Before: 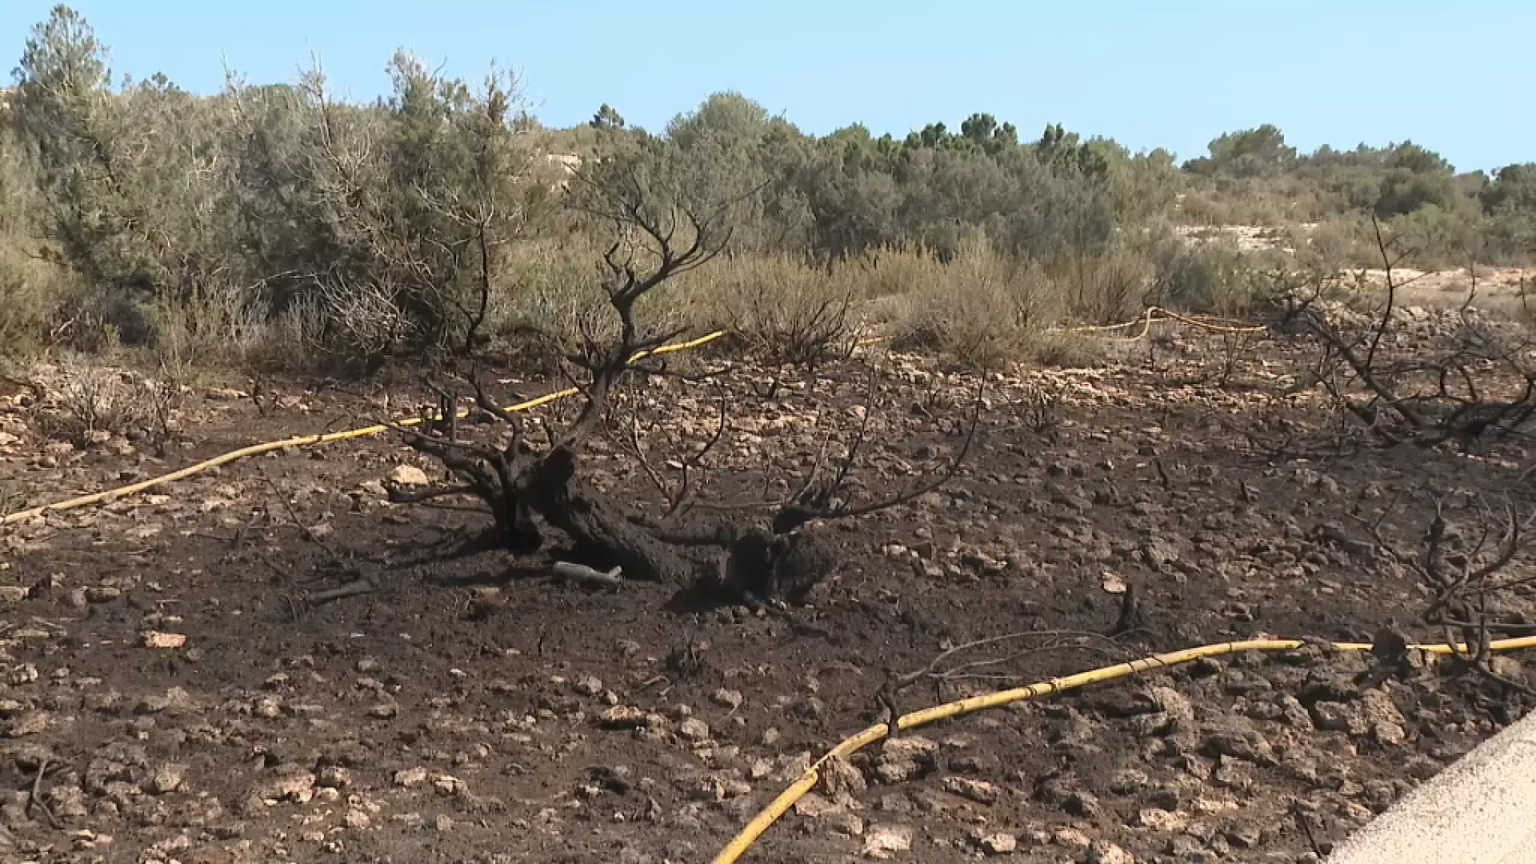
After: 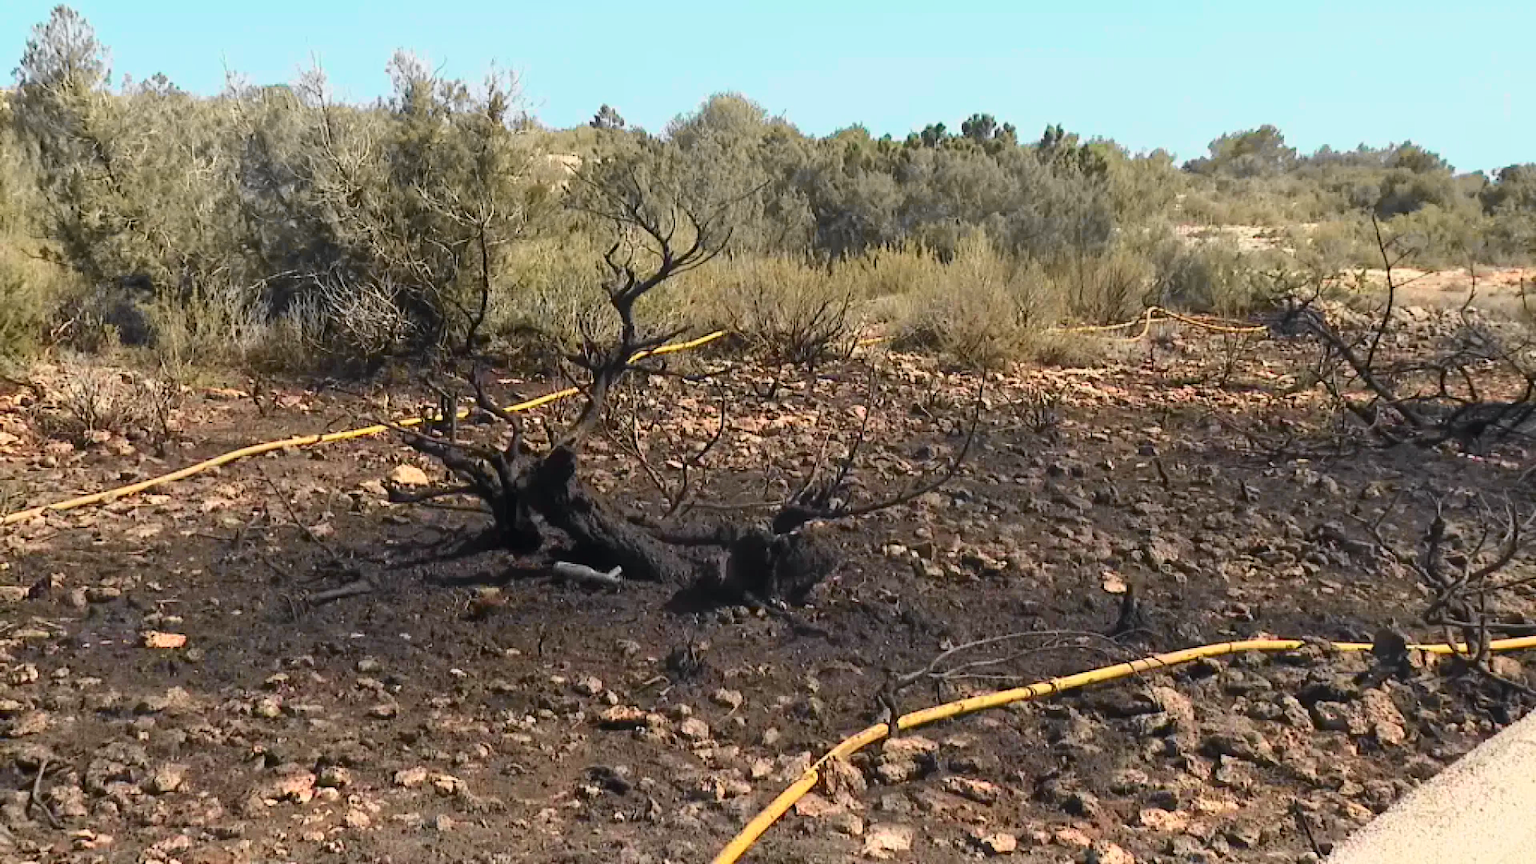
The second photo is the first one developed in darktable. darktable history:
tone curve: curves: ch0 [(0, 0) (0.071, 0.047) (0.266, 0.26) (0.491, 0.552) (0.753, 0.818) (1, 0.983)]; ch1 [(0, 0) (0.346, 0.307) (0.408, 0.369) (0.463, 0.443) (0.482, 0.493) (0.502, 0.5) (0.517, 0.518) (0.546, 0.576) (0.588, 0.643) (0.651, 0.709) (1, 1)]; ch2 [(0, 0) (0.346, 0.34) (0.434, 0.46) (0.485, 0.494) (0.5, 0.494) (0.517, 0.503) (0.535, 0.545) (0.583, 0.624) (0.625, 0.678) (1, 1)], color space Lab, independent channels, preserve colors none
